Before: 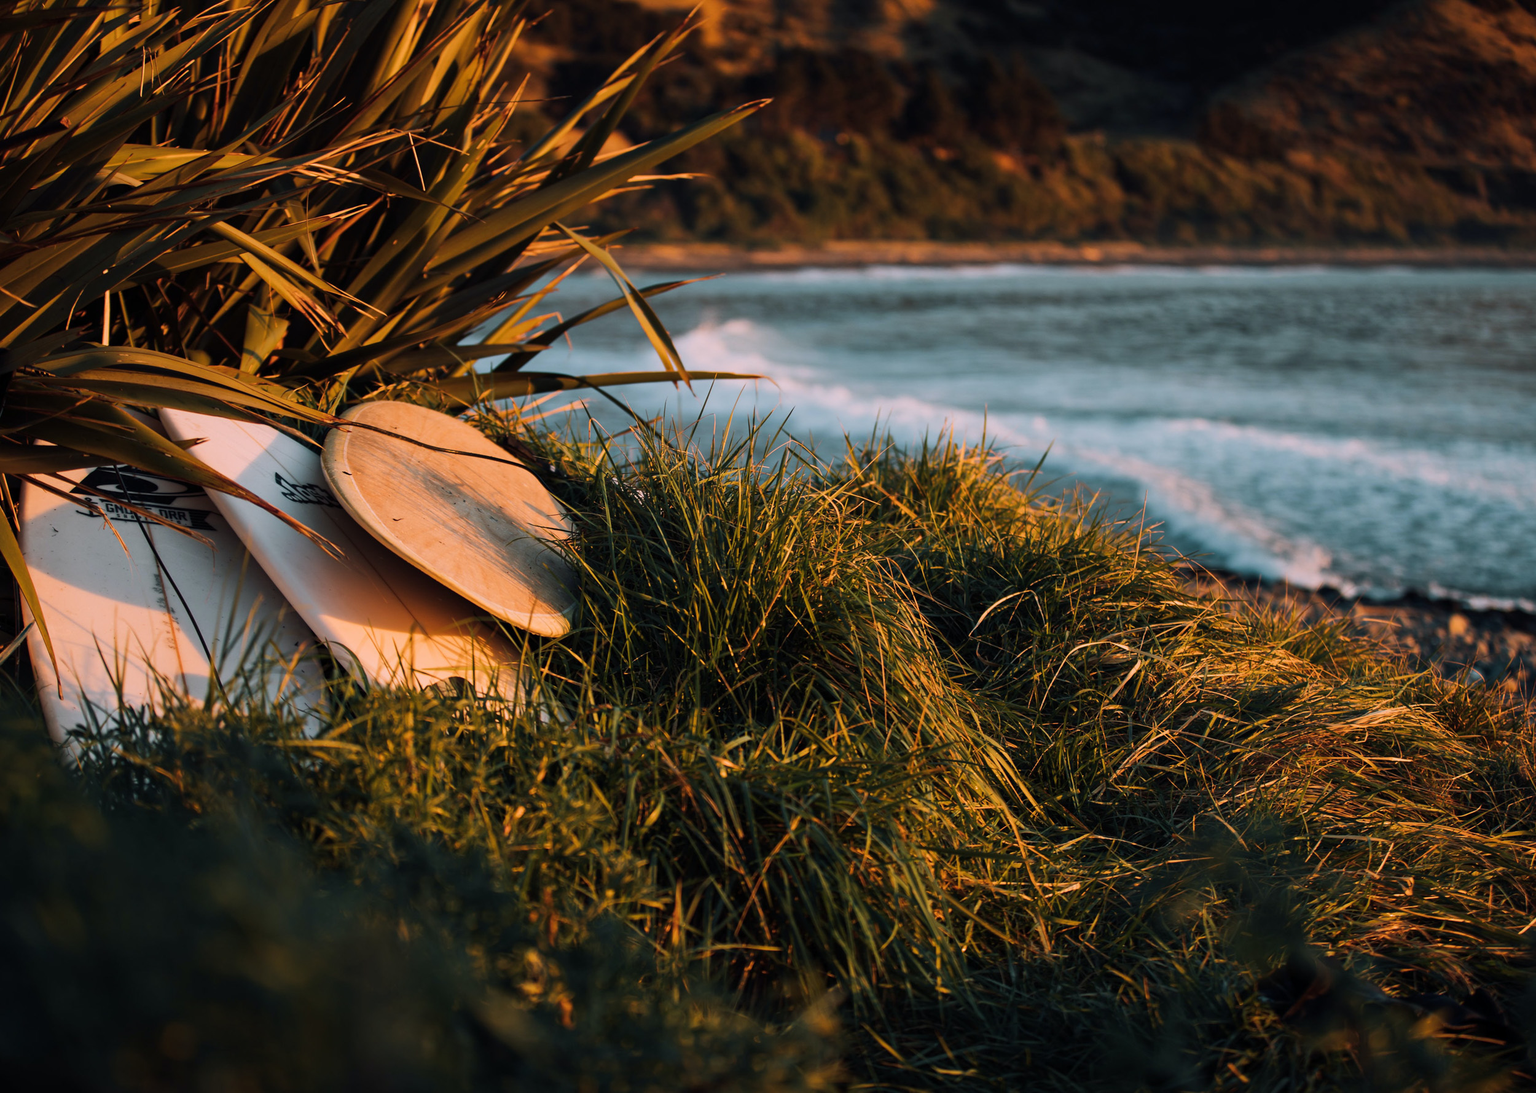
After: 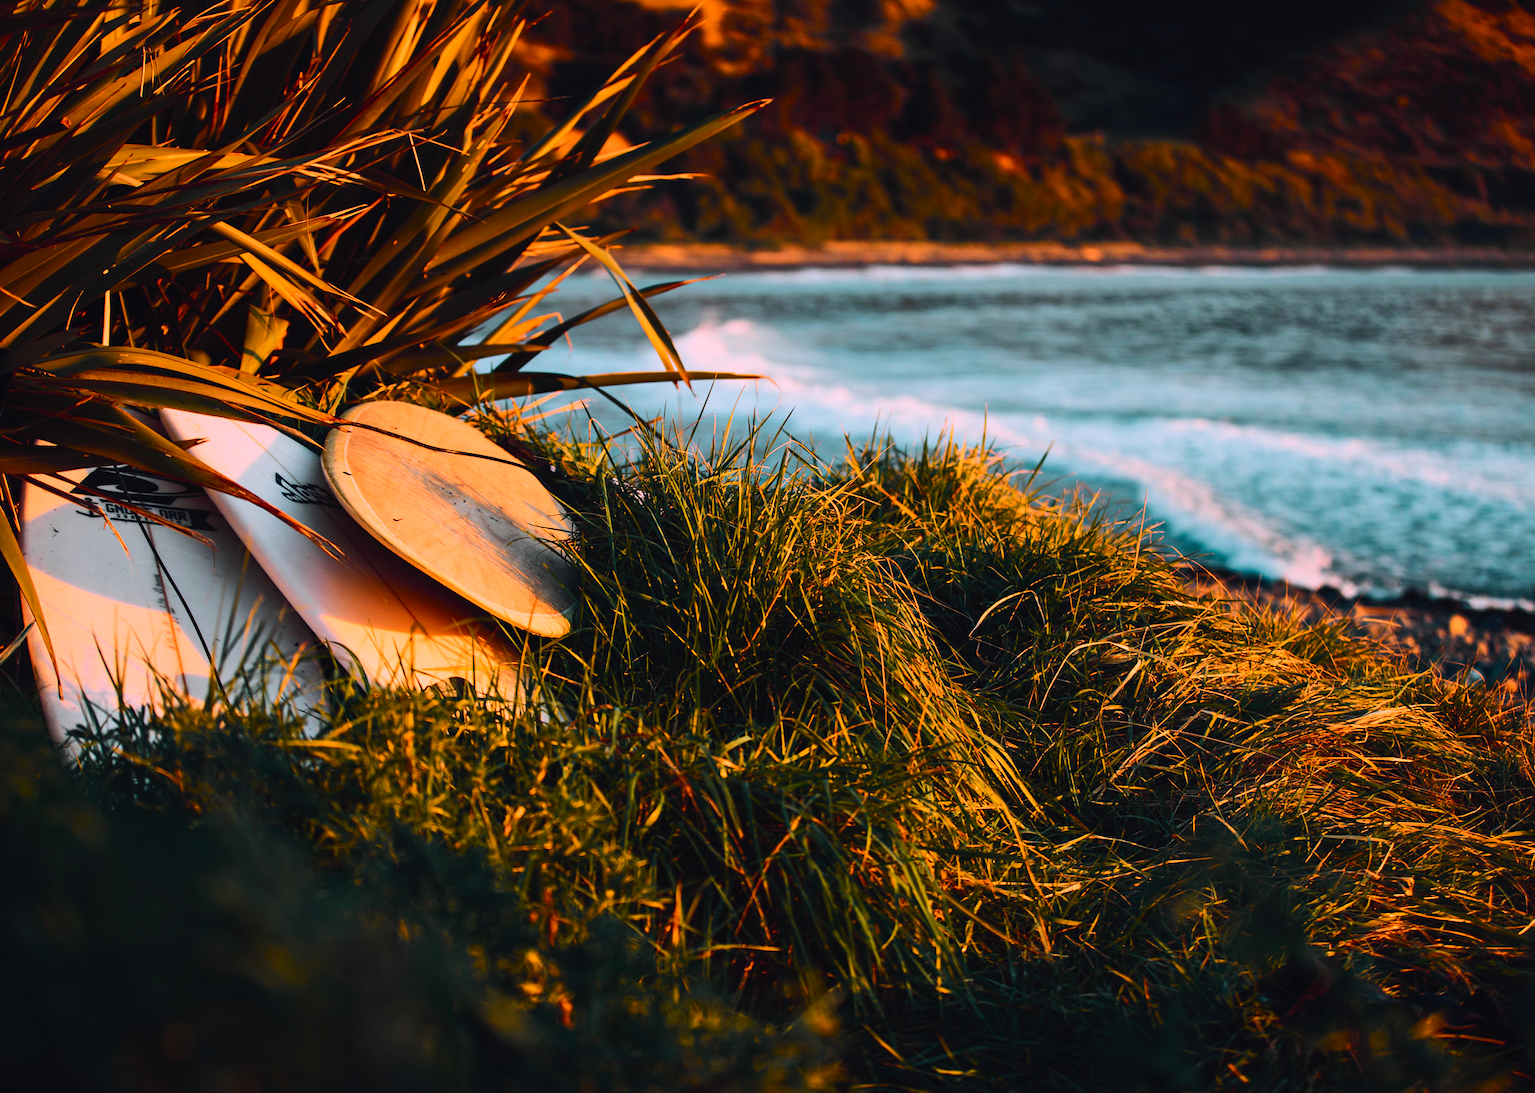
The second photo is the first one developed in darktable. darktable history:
tone curve: curves: ch0 [(0, 0.023) (0.103, 0.087) (0.295, 0.297) (0.445, 0.531) (0.553, 0.665) (0.735, 0.843) (0.994, 1)]; ch1 [(0, 0) (0.427, 0.346) (0.456, 0.426) (0.484, 0.483) (0.509, 0.514) (0.535, 0.56) (0.581, 0.632) (0.646, 0.715) (1, 1)]; ch2 [(0, 0) (0.369, 0.388) (0.449, 0.431) (0.501, 0.495) (0.533, 0.518) (0.572, 0.612) (0.677, 0.752) (1, 1)], color space Lab, independent channels, preserve colors none
